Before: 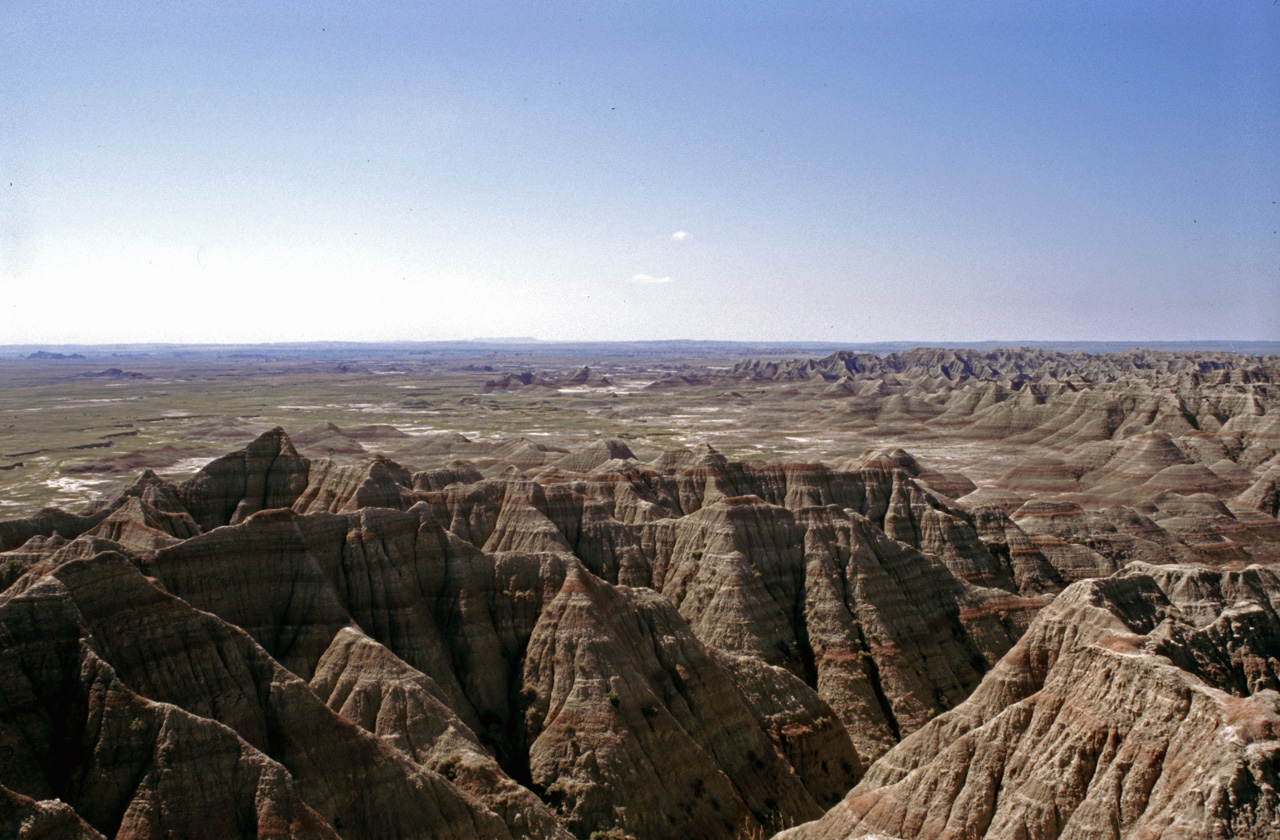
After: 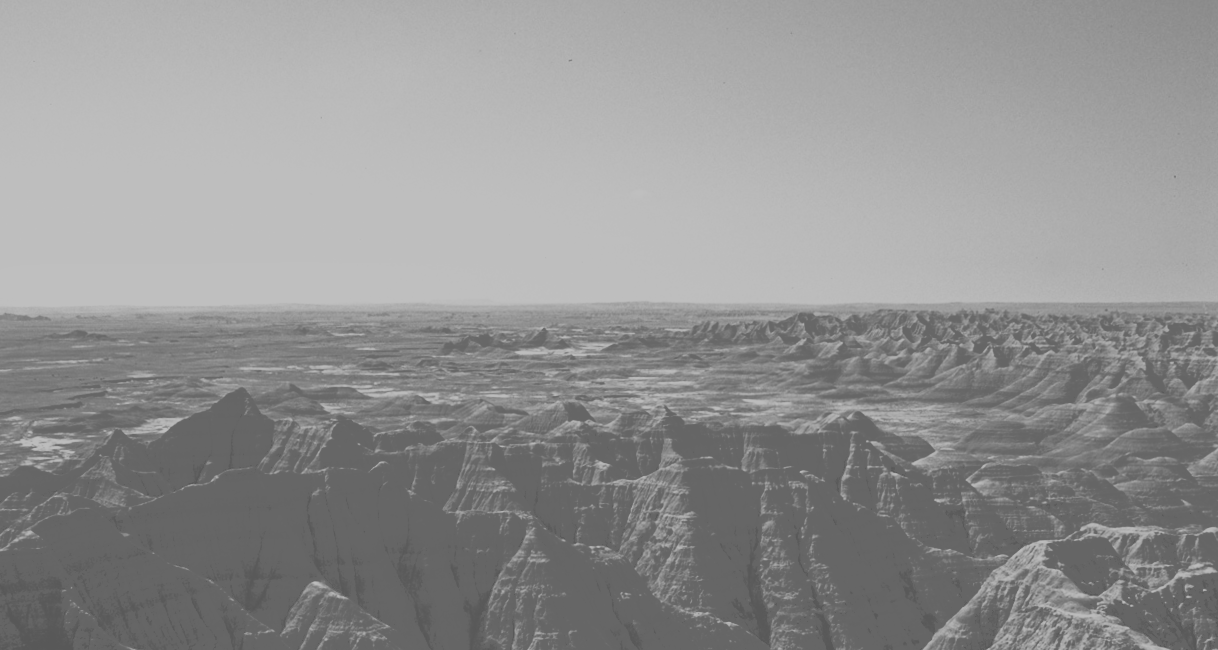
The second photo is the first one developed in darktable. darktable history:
rotate and perspective: rotation 0.074°, lens shift (vertical) 0.096, lens shift (horizontal) -0.041, crop left 0.043, crop right 0.952, crop top 0.024, crop bottom 0.979
tone curve: curves: ch0 [(0, 0) (0.003, 0.449) (0.011, 0.449) (0.025, 0.449) (0.044, 0.45) (0.069, 0.453) (0.1, 0.453) (0.136, 0.455) (0.177, 0.458) (0.224, 0.462) (0.277, 0.47) (0.335, 0.491) (0.399, 0.522) (0.468, 0.561) (0.543, 0.619) (0.623, 0.69) (0.709, 0.756) (0.801, 0.802) (0.898, 0.825) (1, 1)], preserve colors none
crop and rotate: top 5.667%, bottom 14.937%
monochrome: a 14.95, b -89.96
filmic rgb: black relative exposure -6.15 EV, white relative exposure 6.96 EV, hardness 2.23, color science v6 (2022)
contrast brightness saturation: contrast 0.18, saturation 0.3
color balance: lift [1.005, 0.99, 1.007, 1.01], gamma [1, 1.034, 1.032, 0.966], gain [0.873, 1.055, 1.067, 0.933]
